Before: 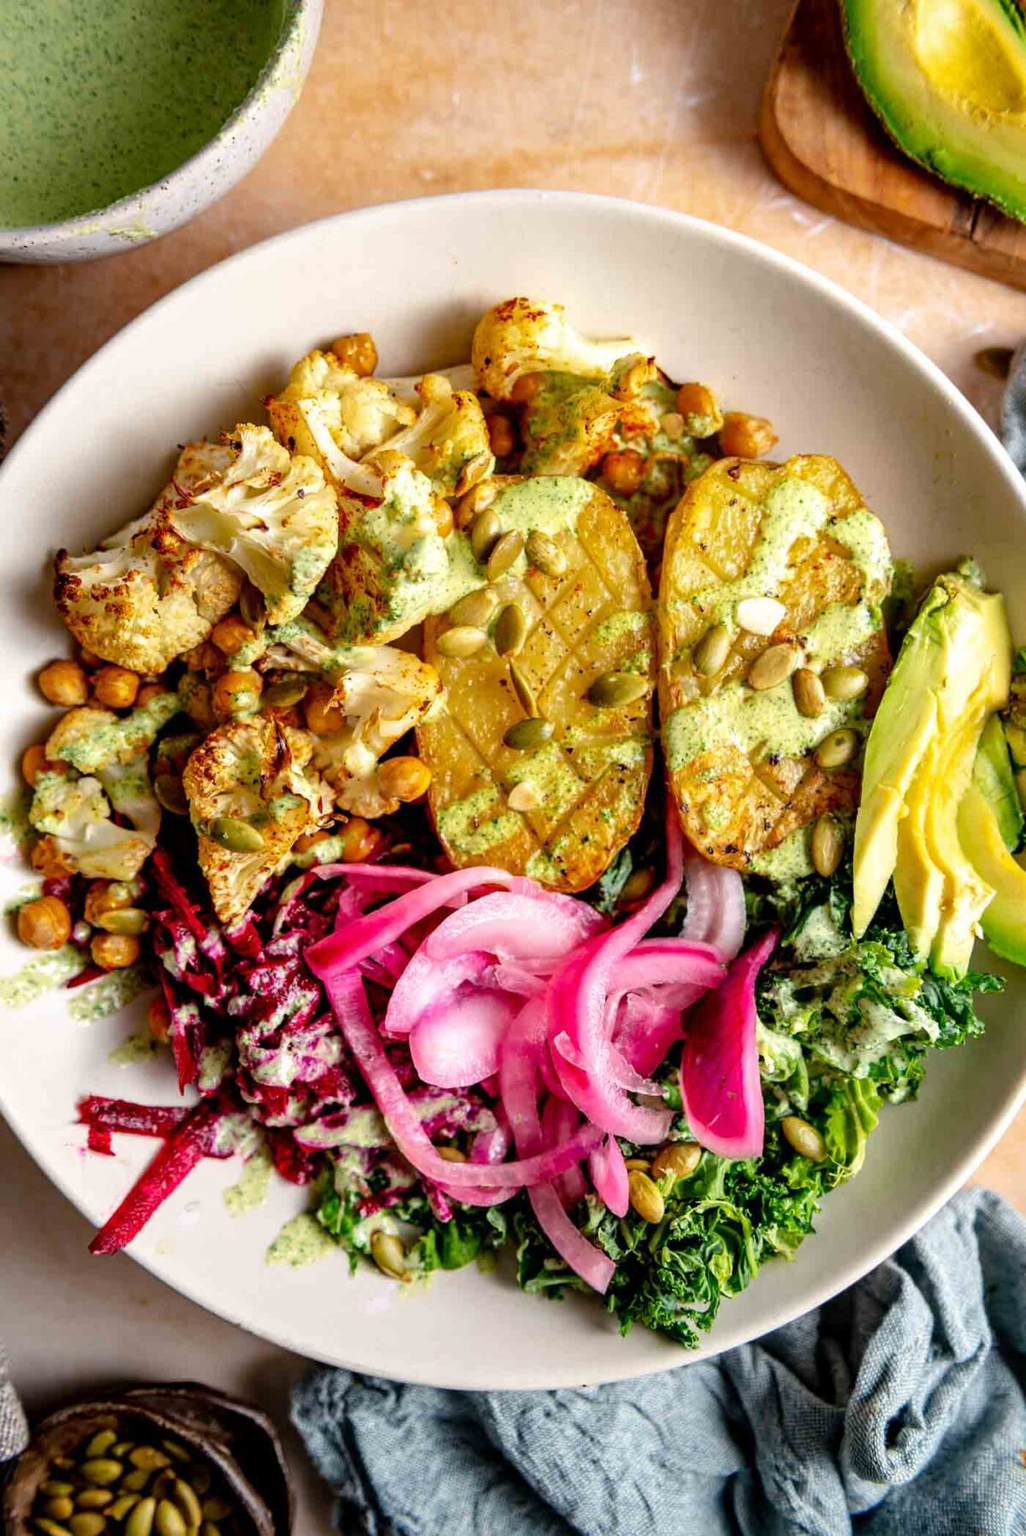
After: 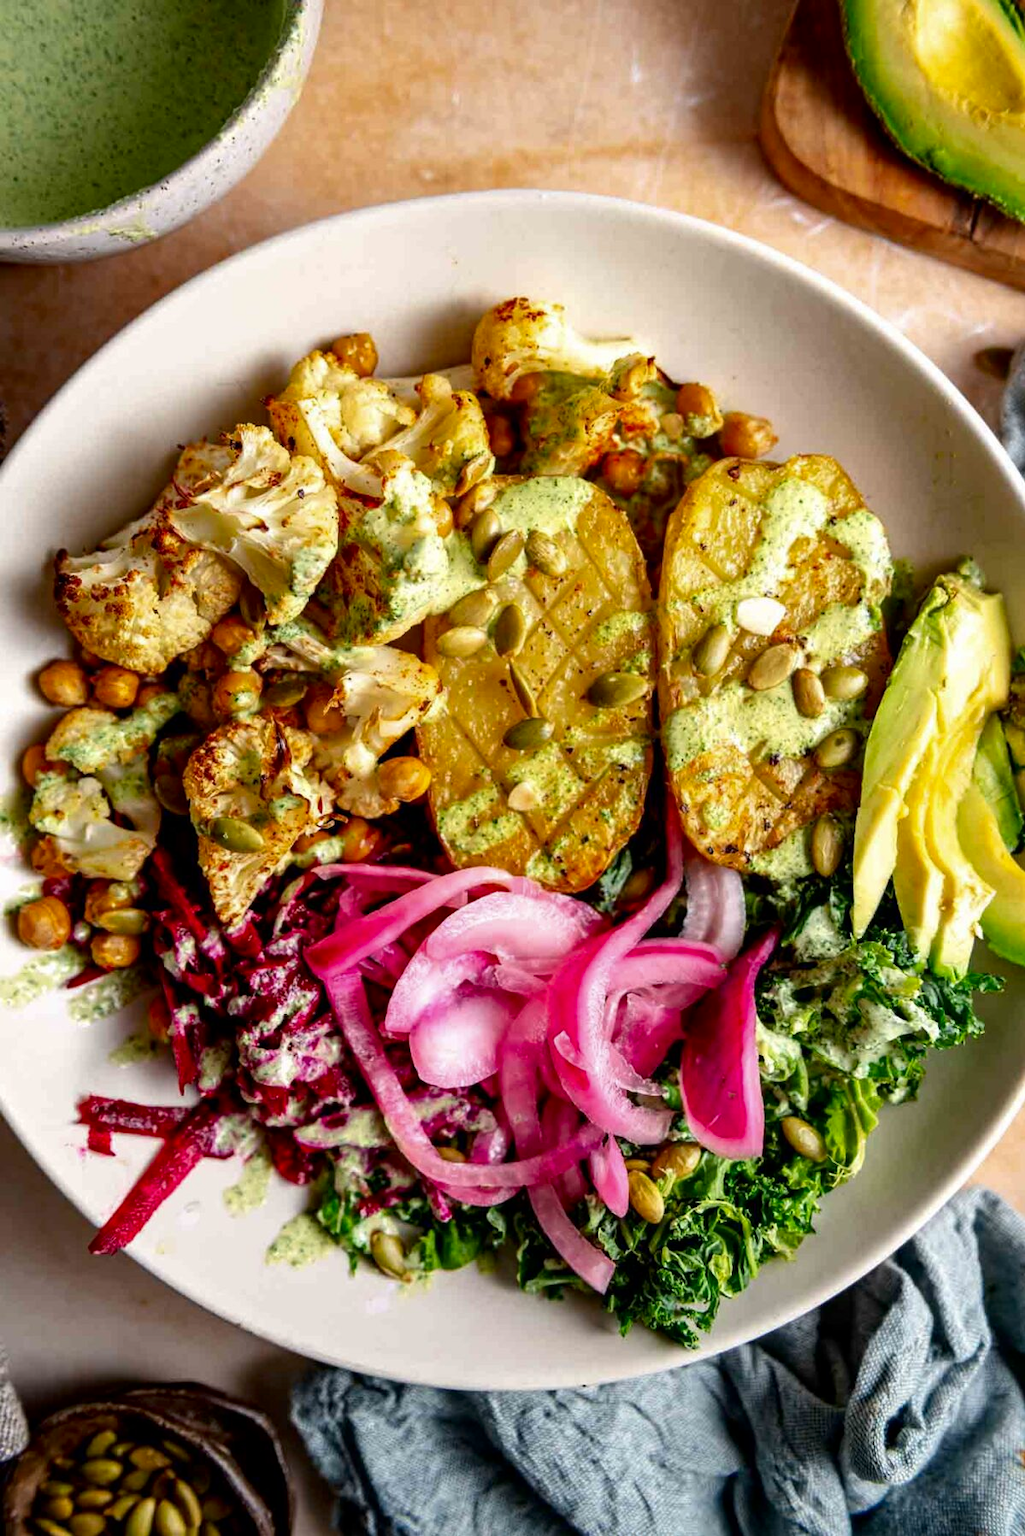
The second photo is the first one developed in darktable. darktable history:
contrast brightness saturation: brightness -0.099
